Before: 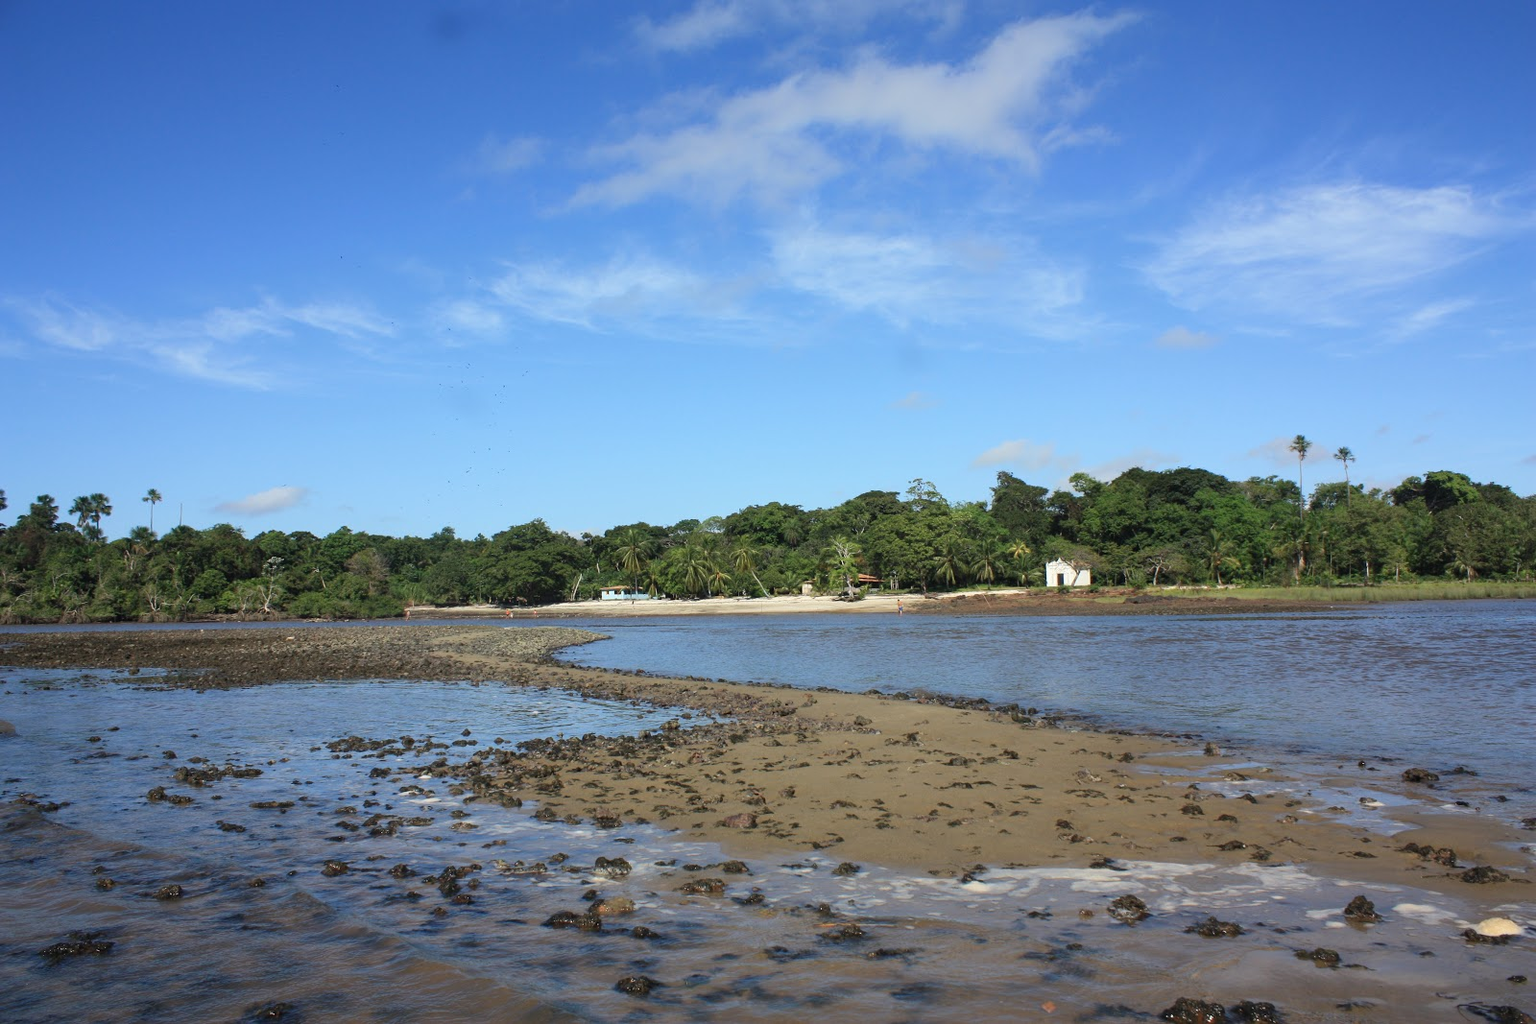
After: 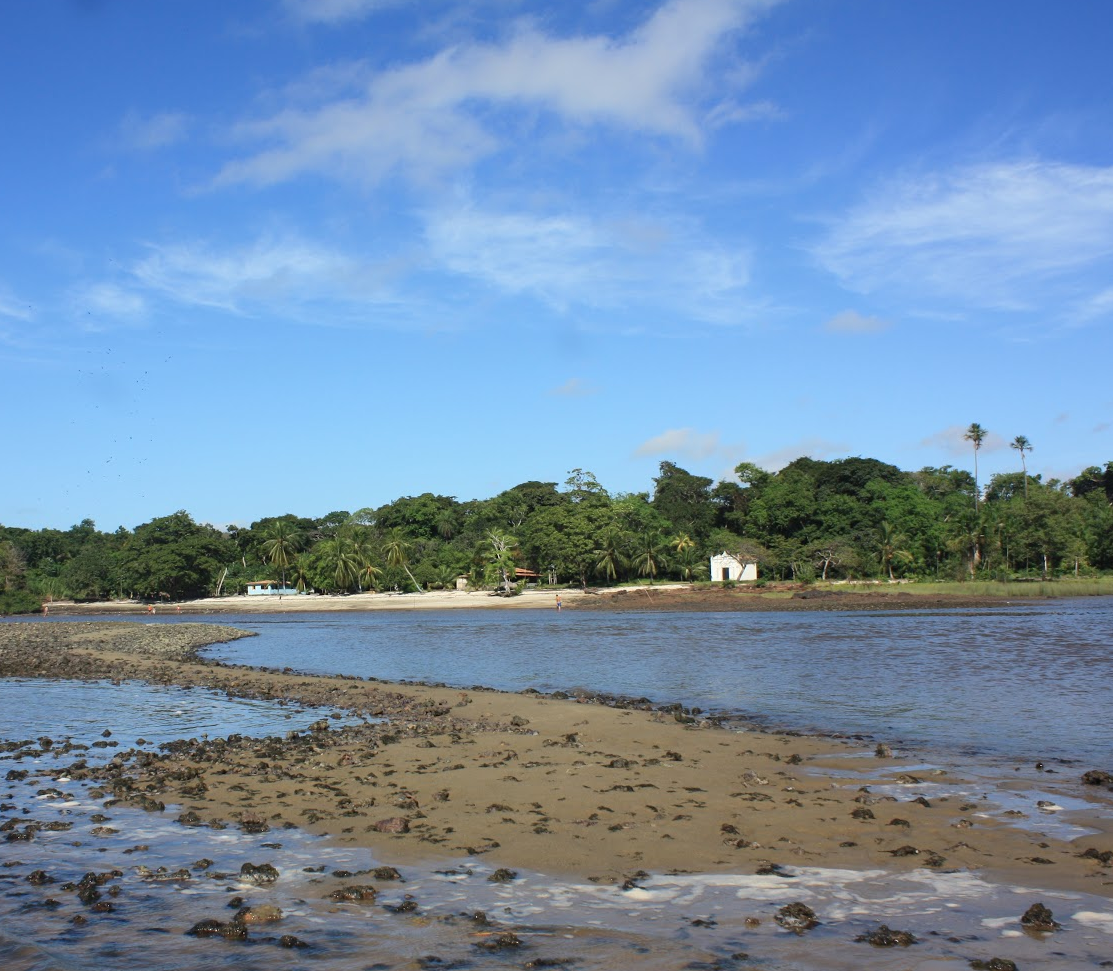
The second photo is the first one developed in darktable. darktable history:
crop and rotate: left 23.749%, top 2.842%, right 6.679%, bottom 6.072%
